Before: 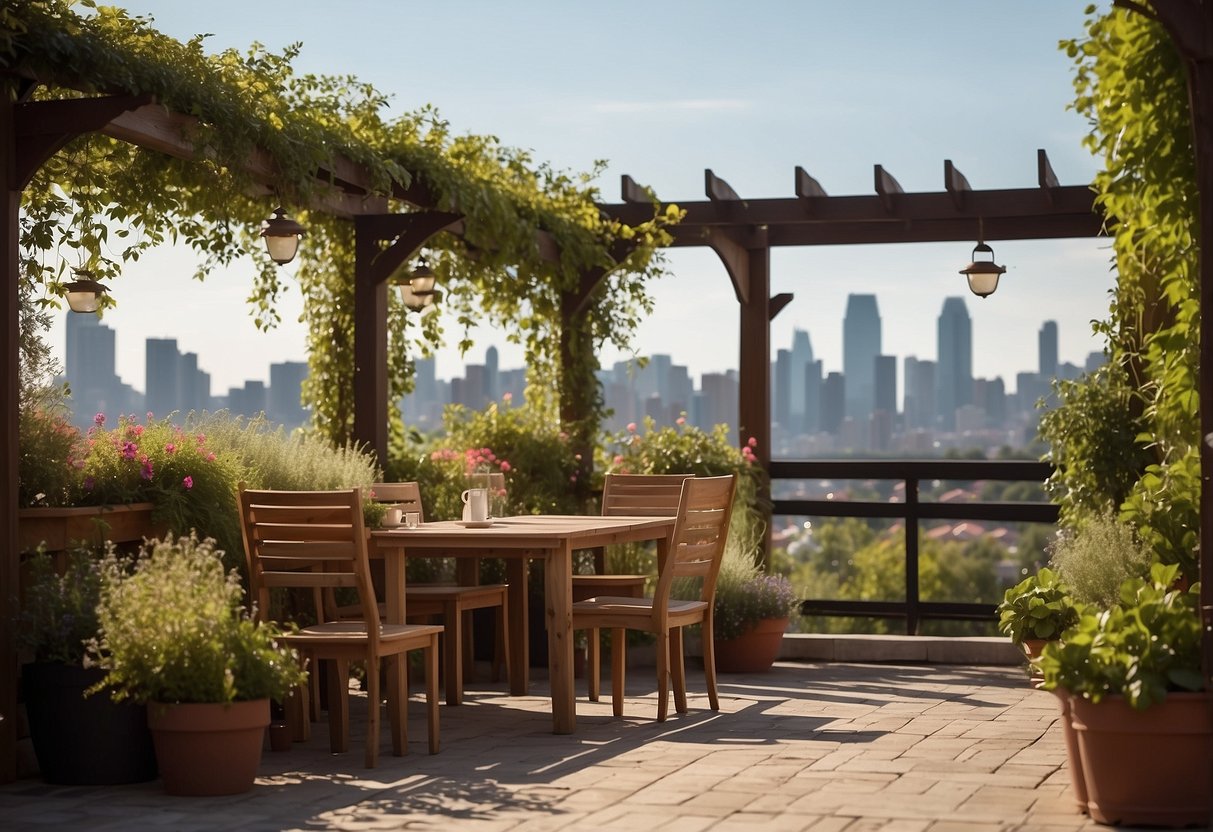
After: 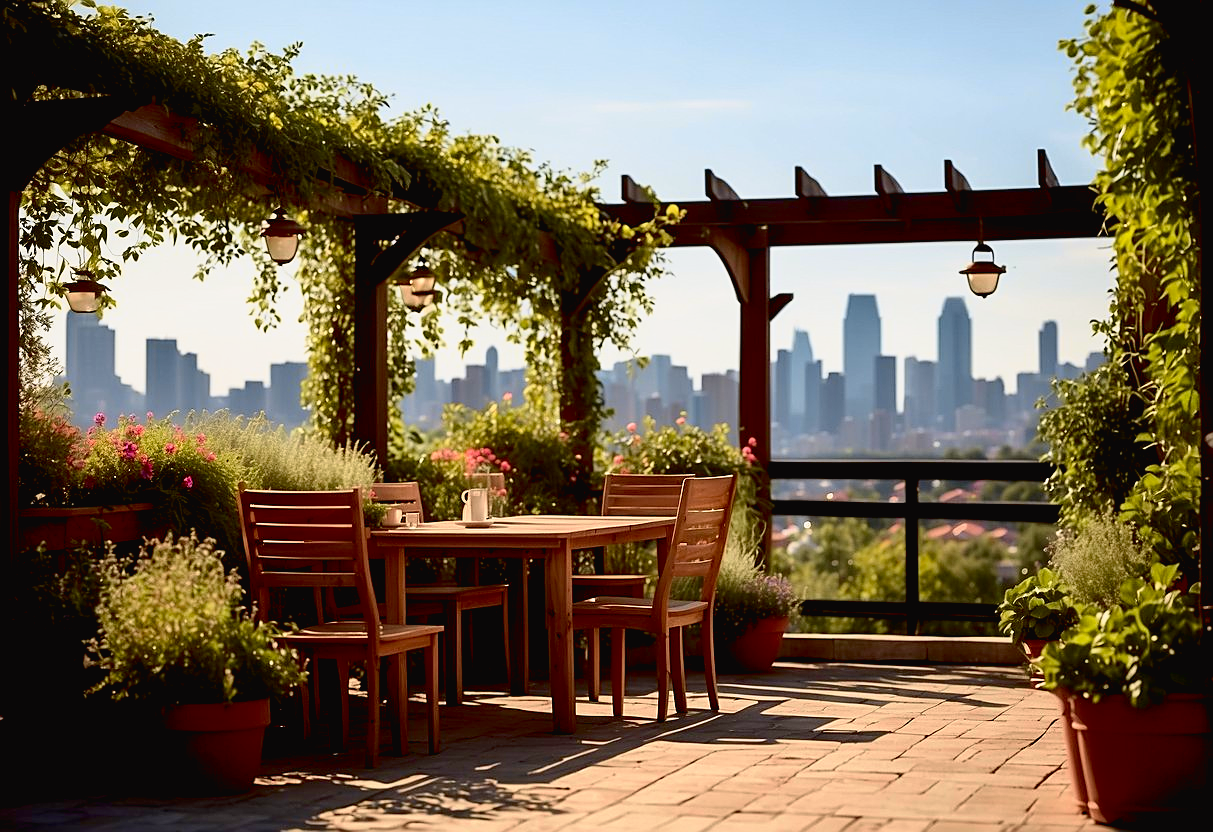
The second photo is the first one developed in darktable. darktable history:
base curve: curves: ch0 [(0.017, 0) (0.425, 0.441) (0.844, 0.933) (1, 1)], preserve colors none
contrast equalizer: octaves 7, y [[0.5, 0.486, 0.447, 0.446, 0.489, 0.5], [0.5 ×6], [0.5 ×6], [0 ×6], [0 ×6]], mix 0.151
tone curve: curves: ch0 [(0, 0.021) (0.049, 0.044) (0.158, 0.113) (0.351, 0.331) (0.485, 0.505) (0.656, 0.696) (0.868, 0.887) (1, 0.969)]; ch1 [(0, 0) (0.322, 0.328) (0.434, 0.438) (0.473, 0.477) (0.502, 0.503) (0.522, 0.526) (0.564, 0.591) (0.602, 0.632) (0.677, 0.701) (0.859, 0.885) (1, 1)]; ch2 [(0, 0) (0.33, 0.301) (0.452, 0.434) (0.502, 0.505) (0.535, 0.554) (0.565, 0.598) (0.618, 0.629) (1, 1)], color space Lab, independent channels
sharpen: on, module defaults
contrast brightness saturation: saturation 0.13
